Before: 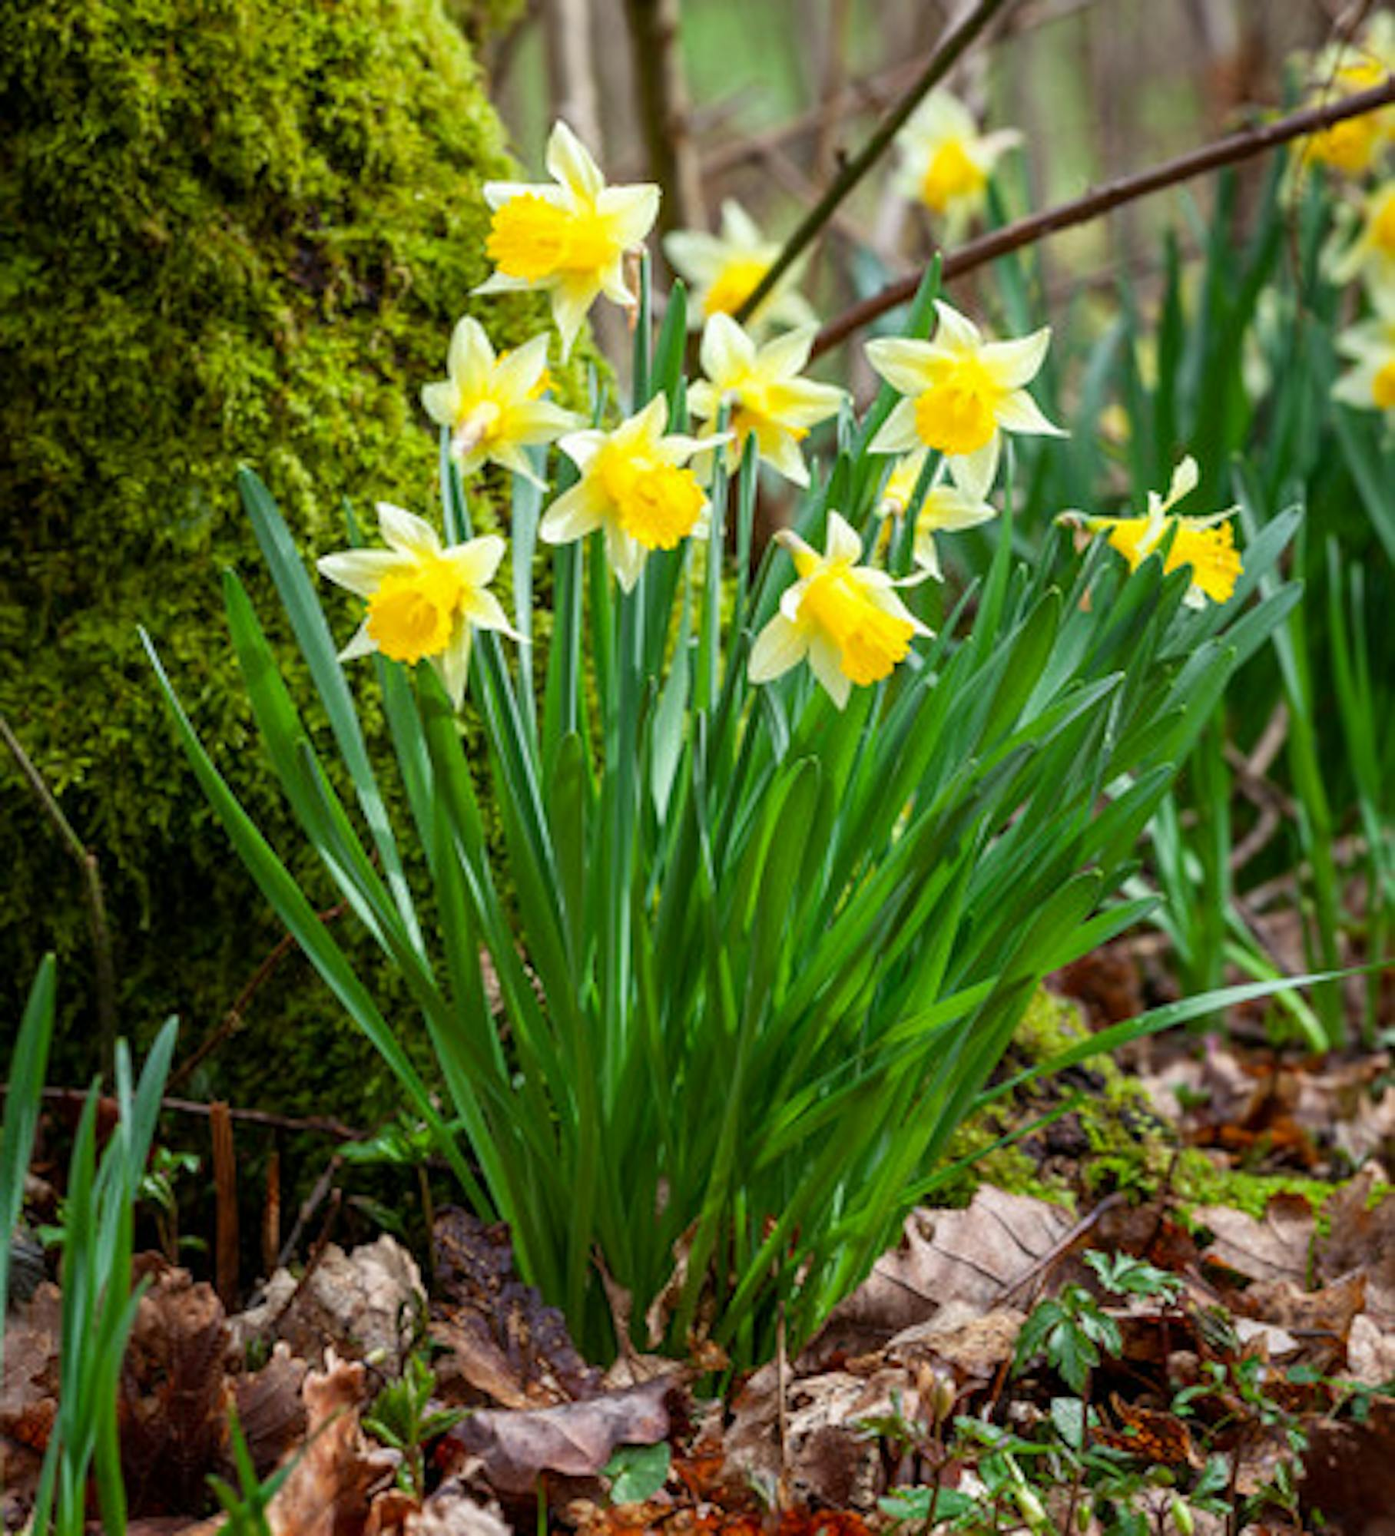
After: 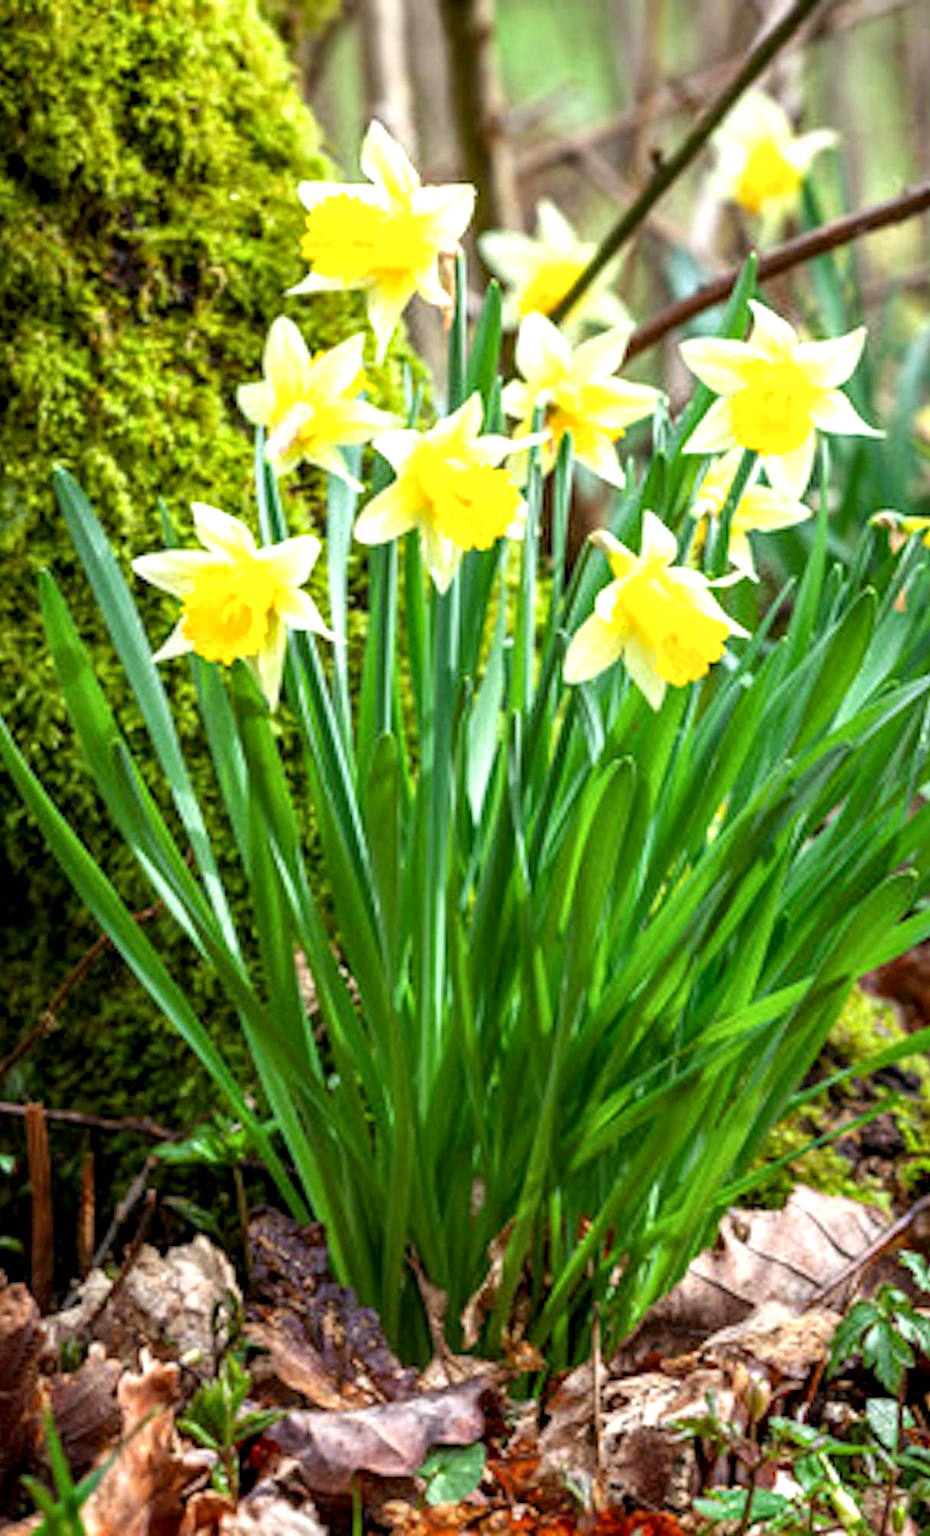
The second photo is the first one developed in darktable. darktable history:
exposure: black level correction 0, exposure 0.692 EV, compensate highlight preservation false
local contrast: shadows 94%, midtone range 0.494
crop and rotate: left 13.35%, right 19.958%
